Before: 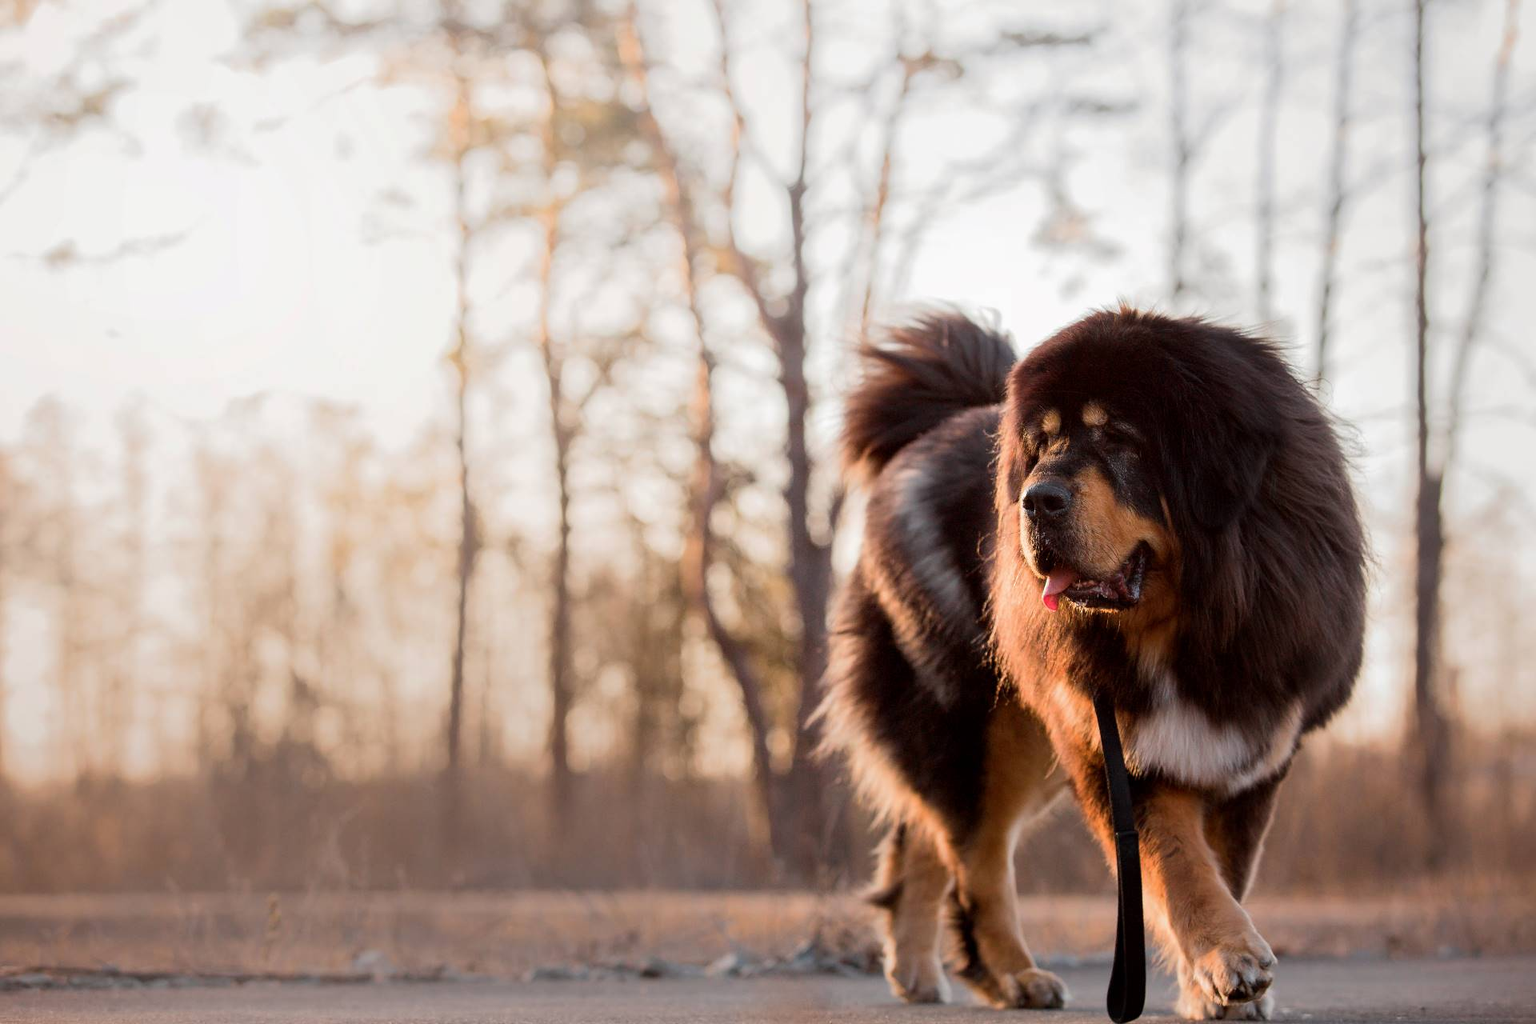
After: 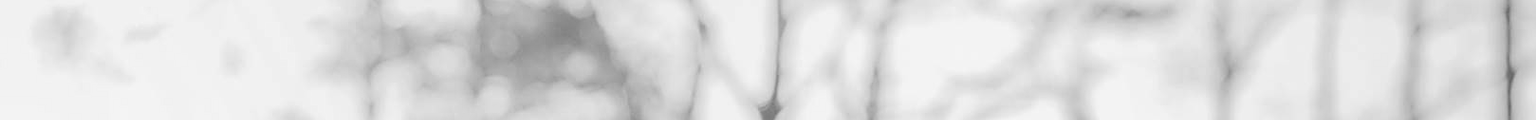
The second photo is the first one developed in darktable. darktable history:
sharpen: on, module defaults
crop and rotate: left 9.644%, top 9.491%, right 6.021%, bottom 80.509%
color contrast: green-magenta contrast 0, blue-yellow contrast 0
